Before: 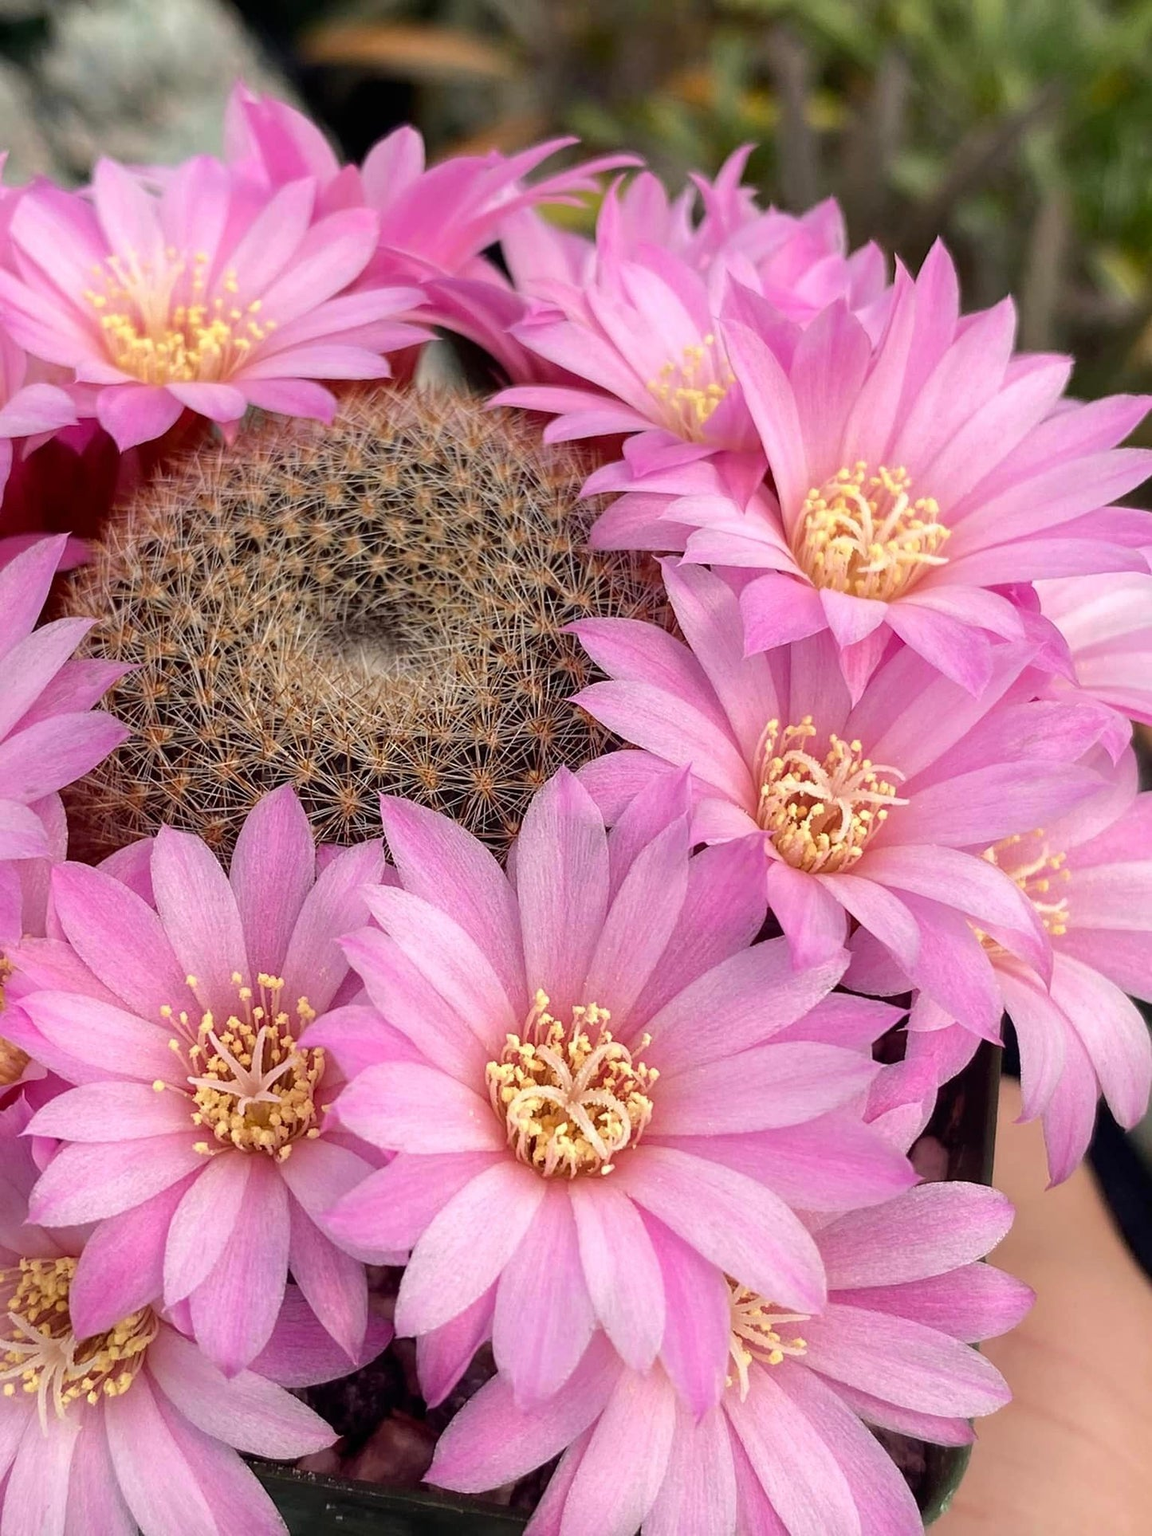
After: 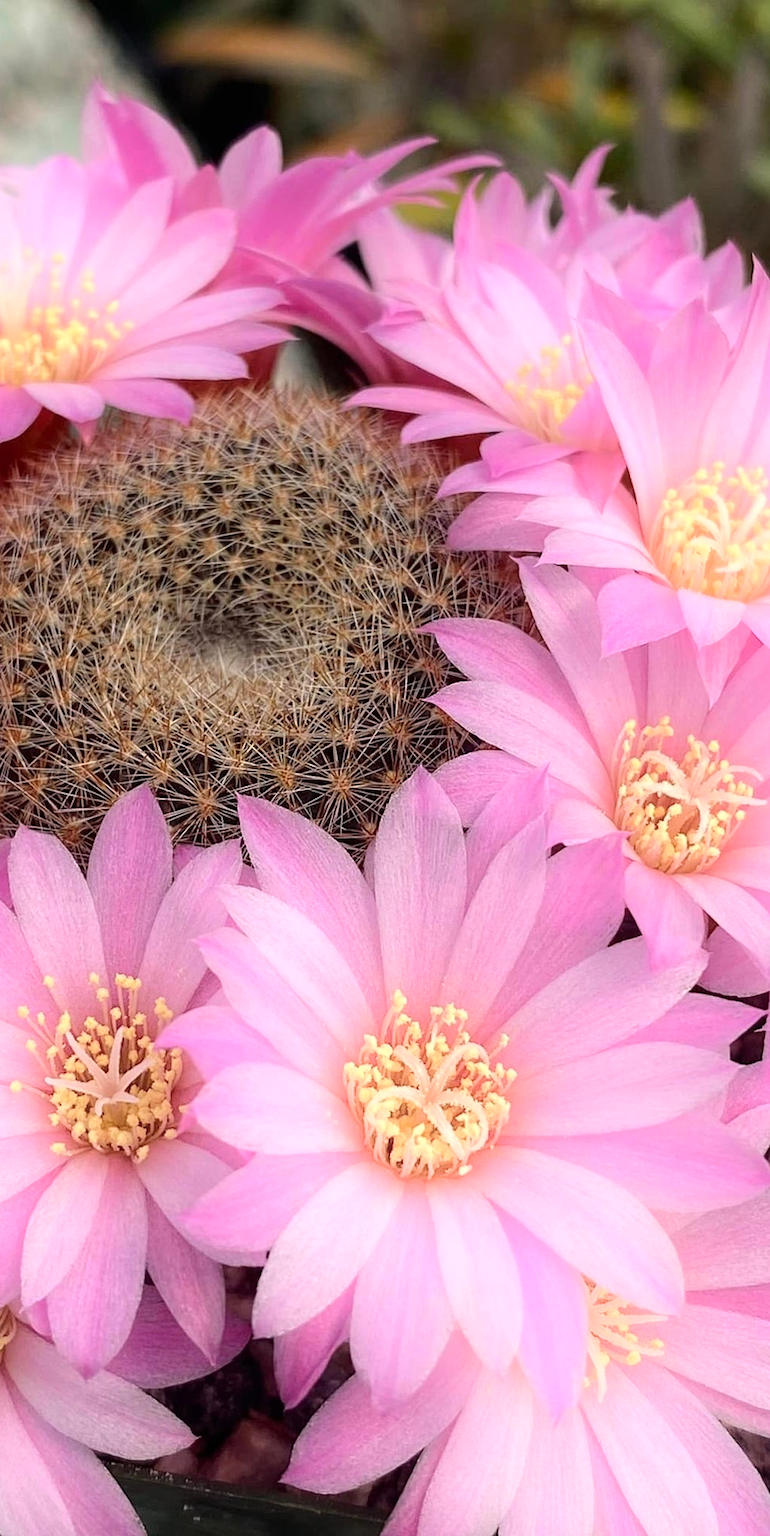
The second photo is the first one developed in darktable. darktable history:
tone equalizer: on, module defaults
crop and rotate: left 12.425%, right 20.688%
shadows and highlights: shadows -20.66, highlights 98.53, soften with gaussian
